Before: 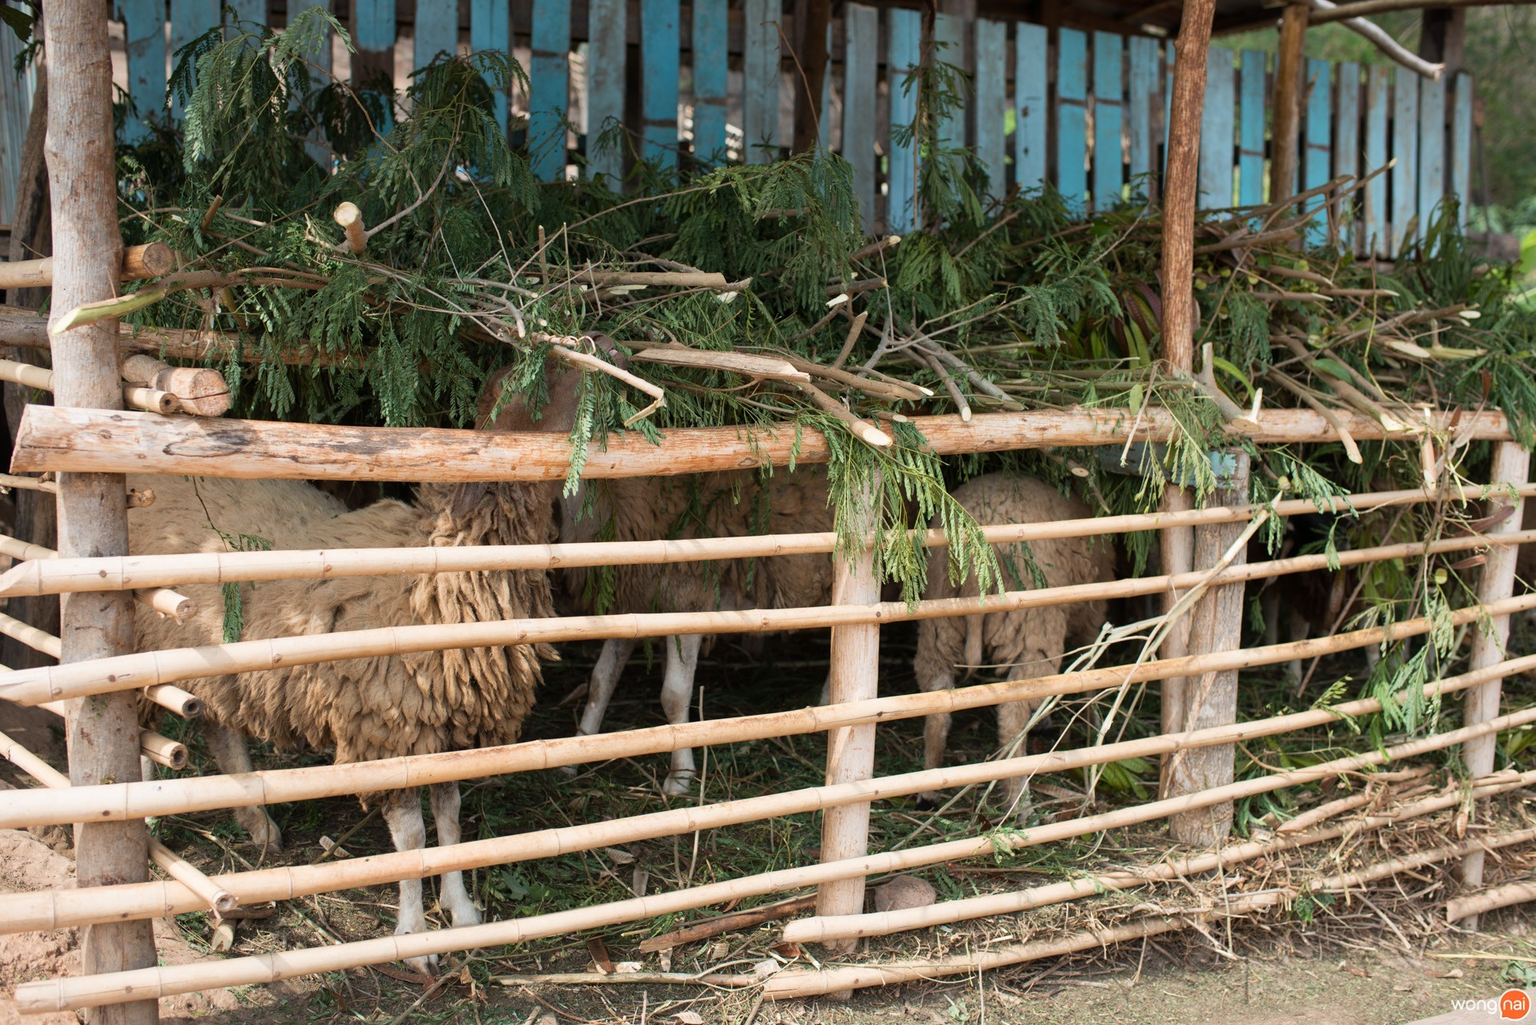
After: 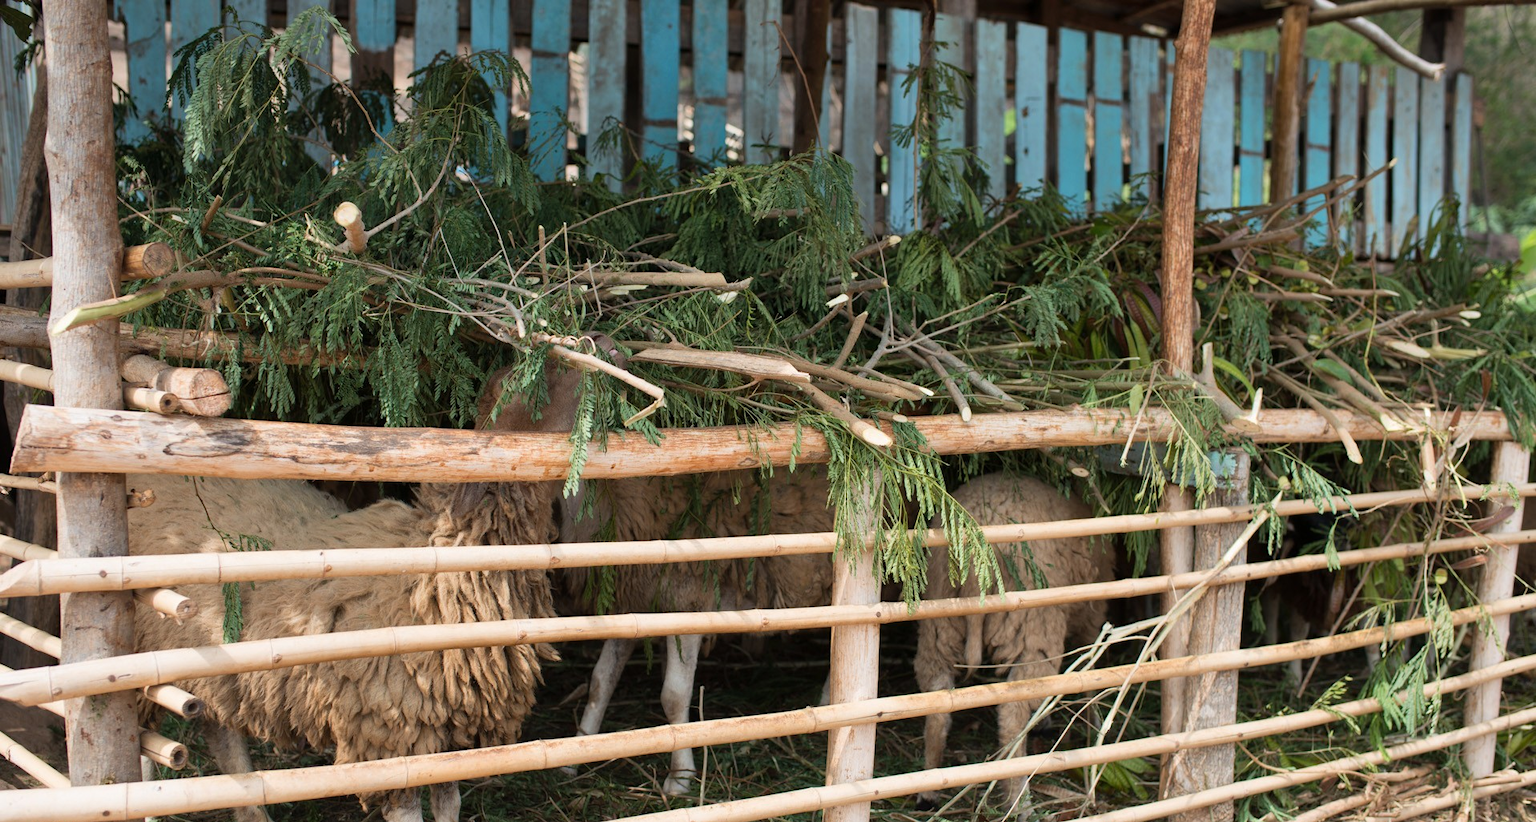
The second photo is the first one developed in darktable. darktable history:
color zones: curves: ch0 [(0, 0.5) (0.143, 0.5) (0.286, 0.5) (0.429, 0.5) (0.571, 0.5) (0.714, 0.476) (0.857, 0.5) (1, 0.5)]; ch2 [(0, 0.5) (0.143, 0.5) (0.286, 0.5) (0.429, 0.5) (0.571, 0.5) (0.714, 0.487) (0.857, 0.5) (1, 0.5)]
crop: bottom 19.707%
shadows and highlights: soften with gaussian
